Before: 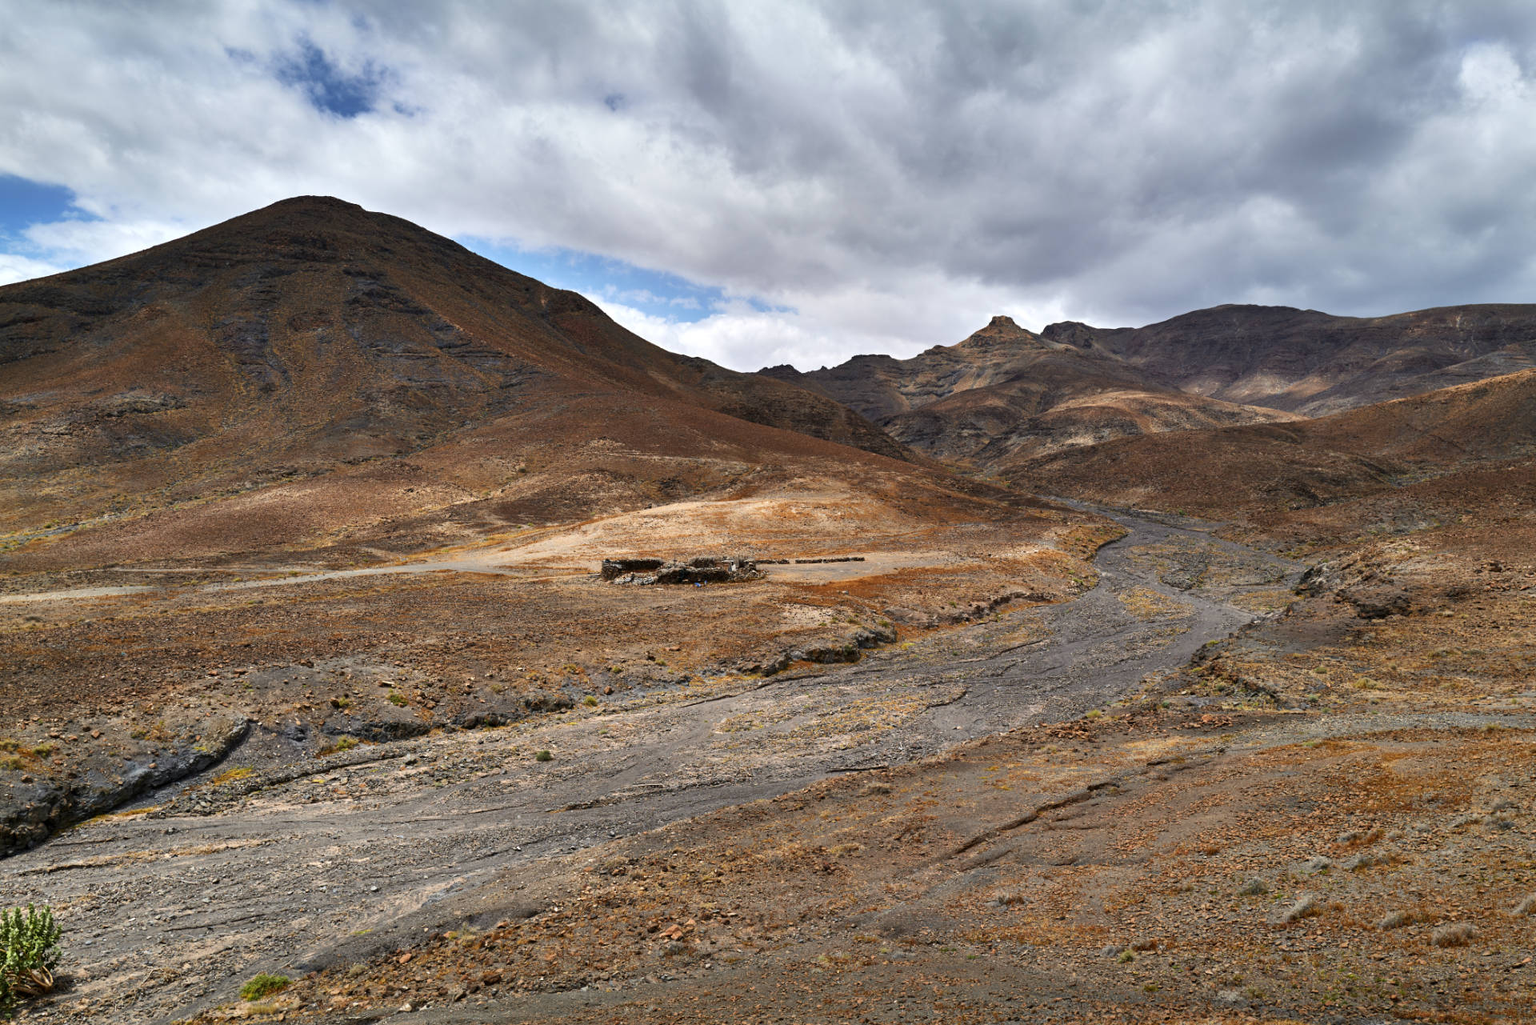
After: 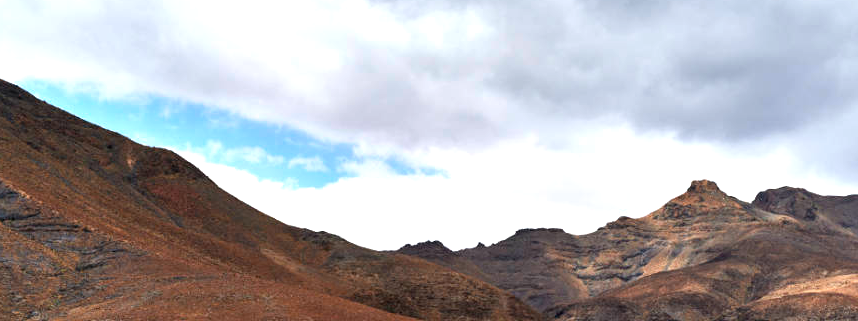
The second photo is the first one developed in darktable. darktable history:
crop: left 28.64%, top 16.832%, right 26.637%, bottom 58.055%
exposure: black level correction 0, exposure 0.7 EV, compensate highlight preservation false
